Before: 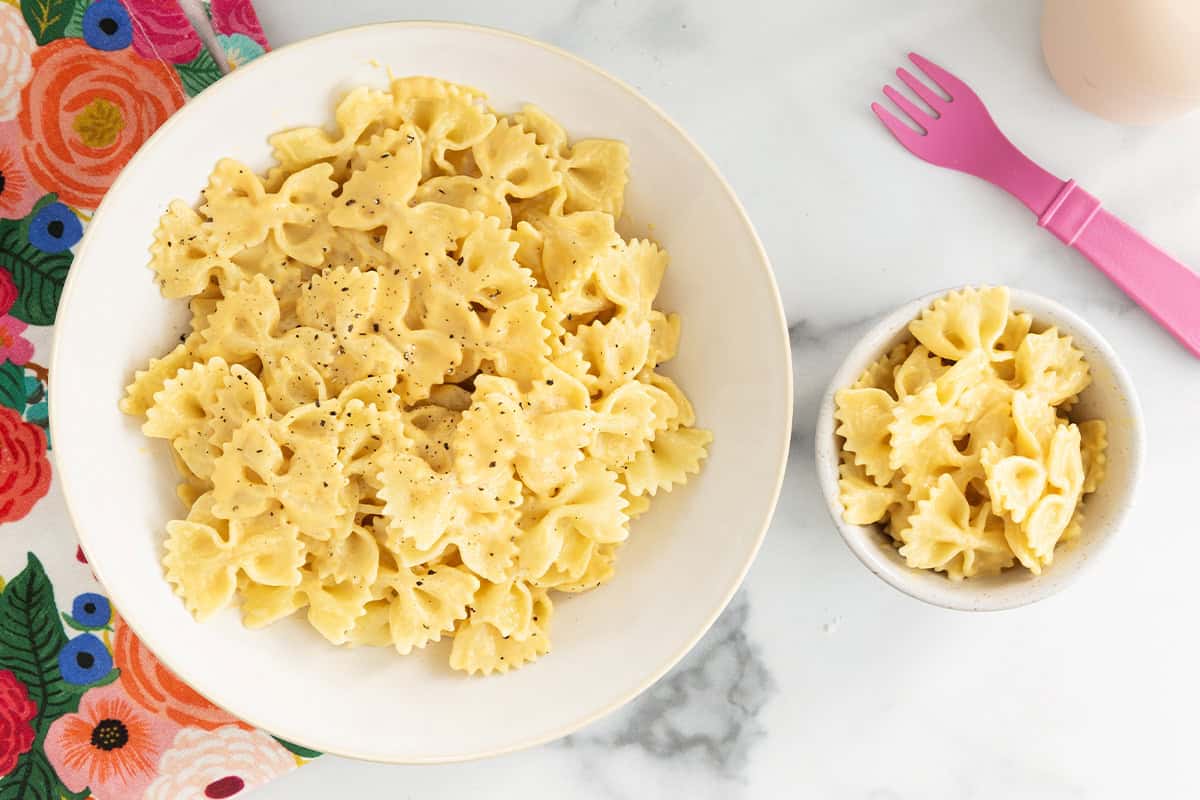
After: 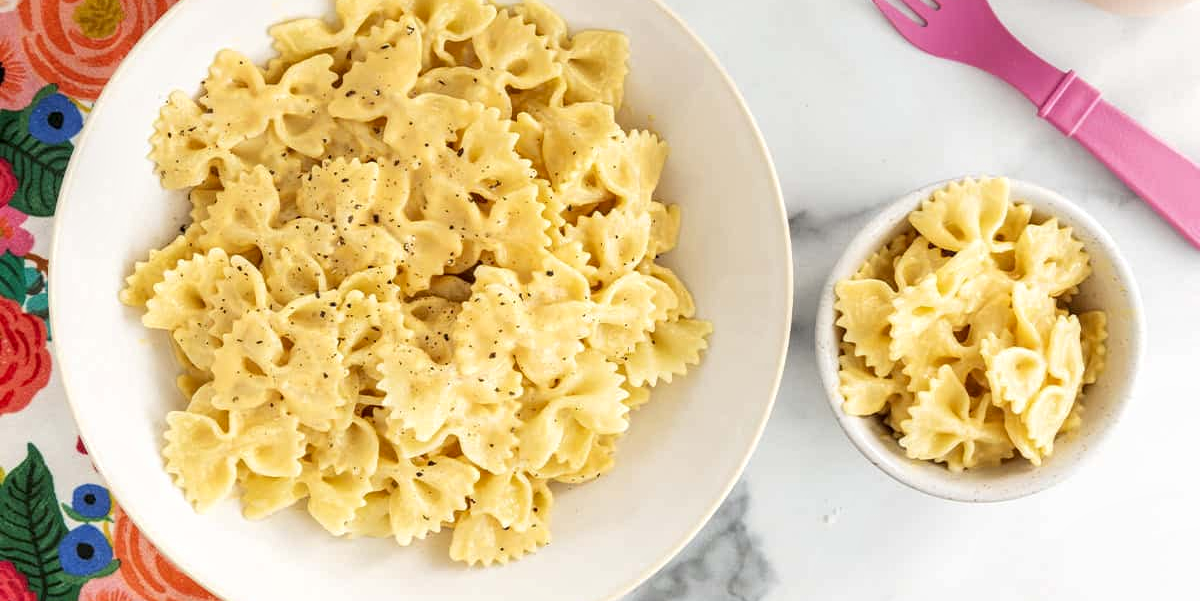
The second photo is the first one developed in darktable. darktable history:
local contrast: detail 130%
crop: top 13.741%, bottom 11.017%
